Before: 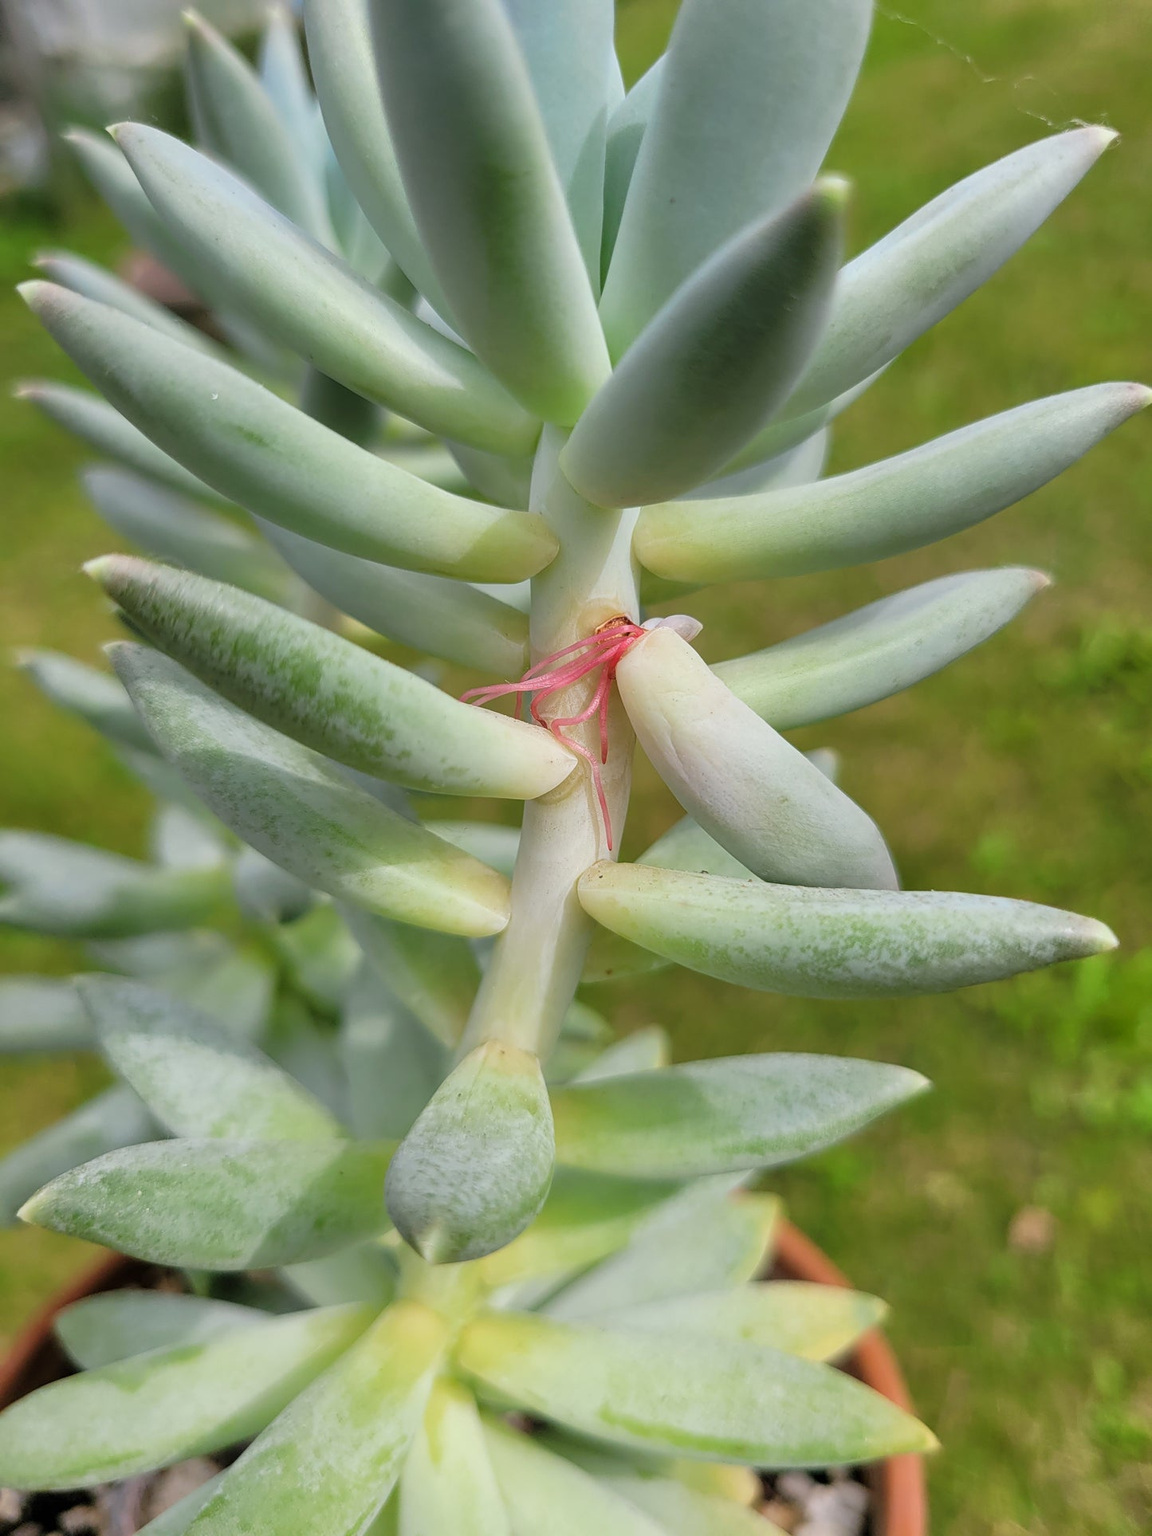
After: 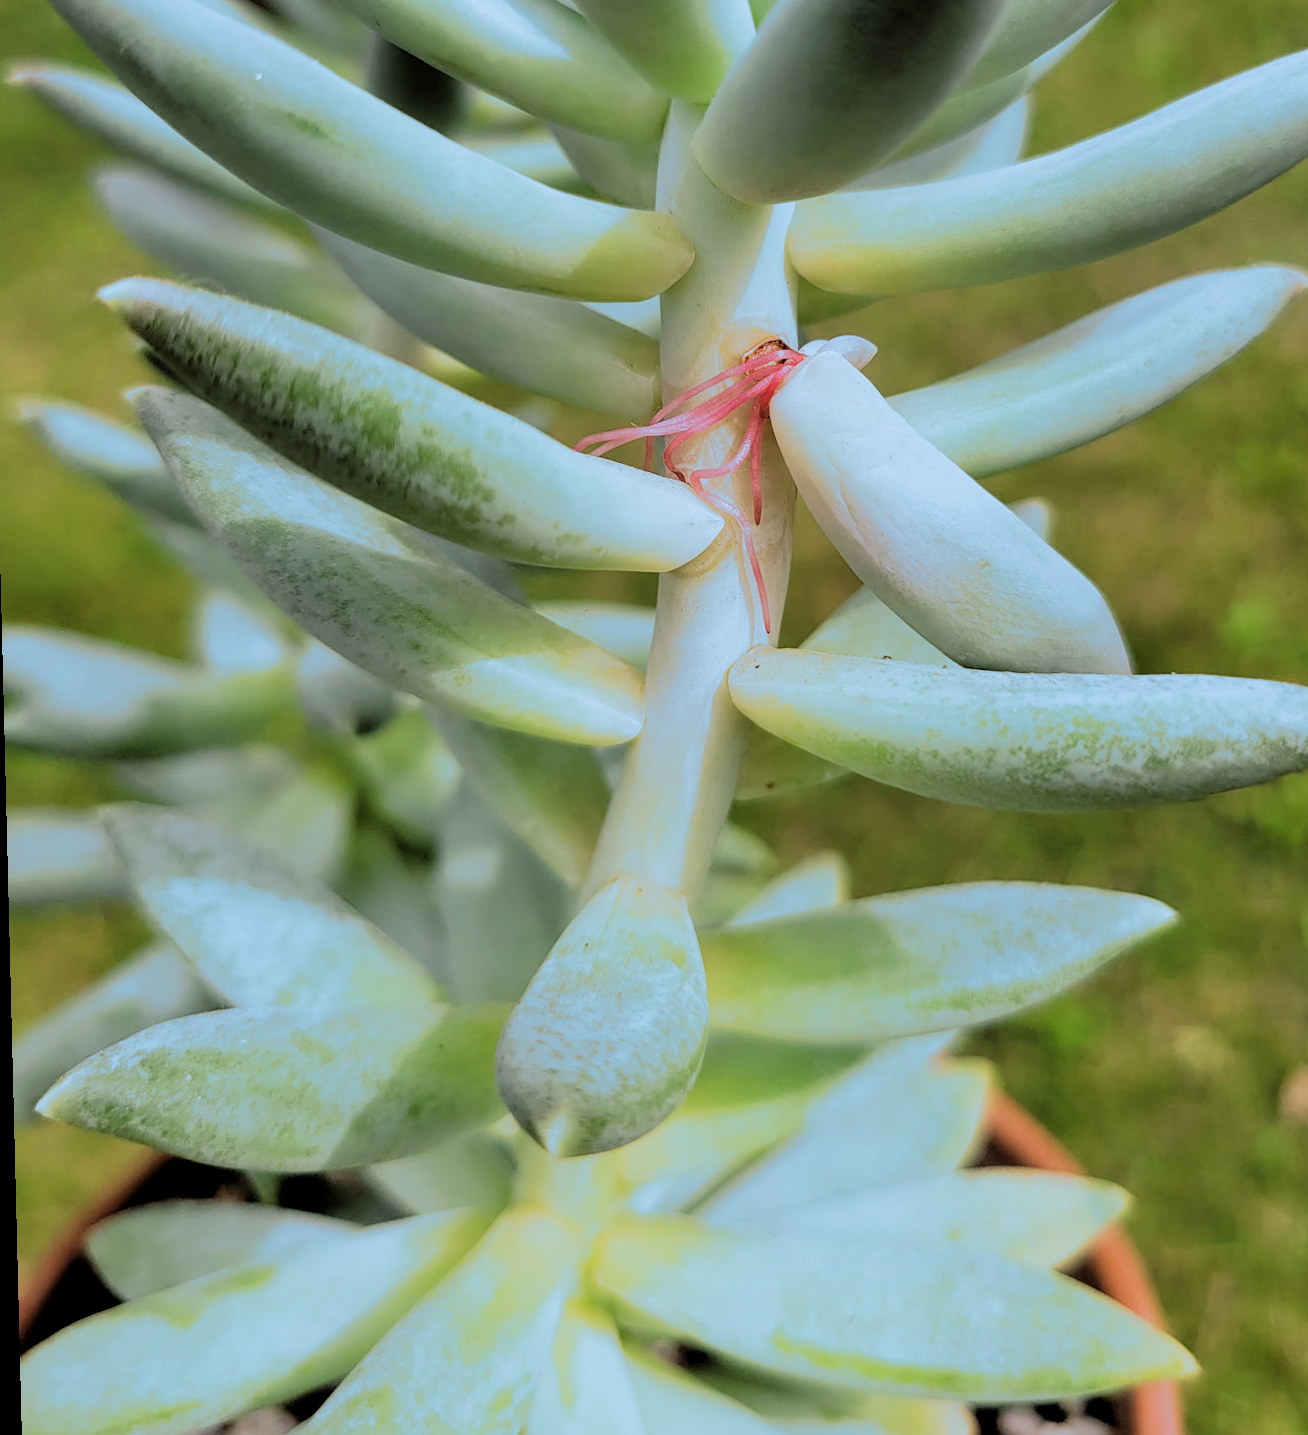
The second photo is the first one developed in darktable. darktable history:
crop: top 20.916%, right 9.437%, bottom 0.316%
color correction: saturation 0.98
rotate and perspective: rotation -1.42°, crop left 0.016, crop right 0.984, crop top 0.035, crop bottom 0.965
split-toning: shadows › hue 351.18°, shadows › saturation 0.86, highlights › hue 218.82°, highlights › saturation 0.73, balance -19.167
tone equalizer: -8 EV -0.417 EV, -7 EV -0.389 EV, -6 EV -0.333 EV, -5 EV -0.222 EV, -3 EV 0.222 EV, -2 EV 0.333 EV, -1 EV 0.389 EV, +0 EV 0.417 EV, edges refinement/feathering 500, mask exposure compensation -1.57 EV, preserve details no
filmic rgb: black relative exposure -3.86 EV, white relative exposure 3.48 EV, hardness 2.63, contrast 1.103
